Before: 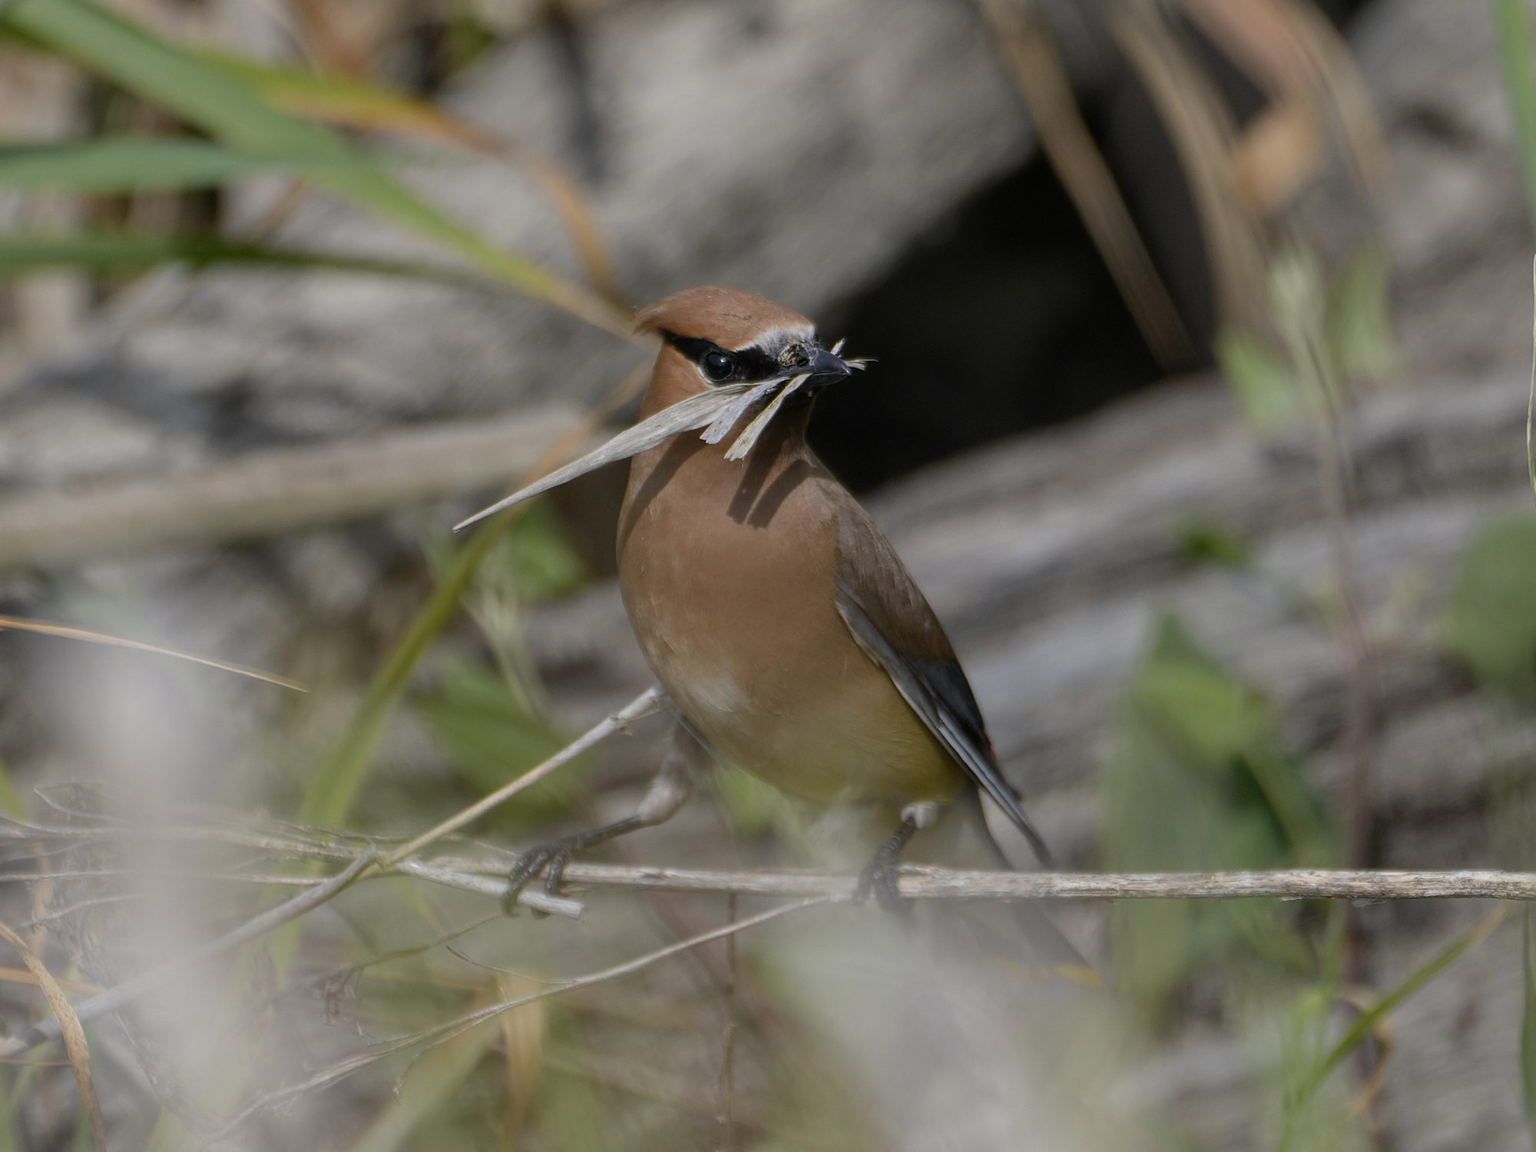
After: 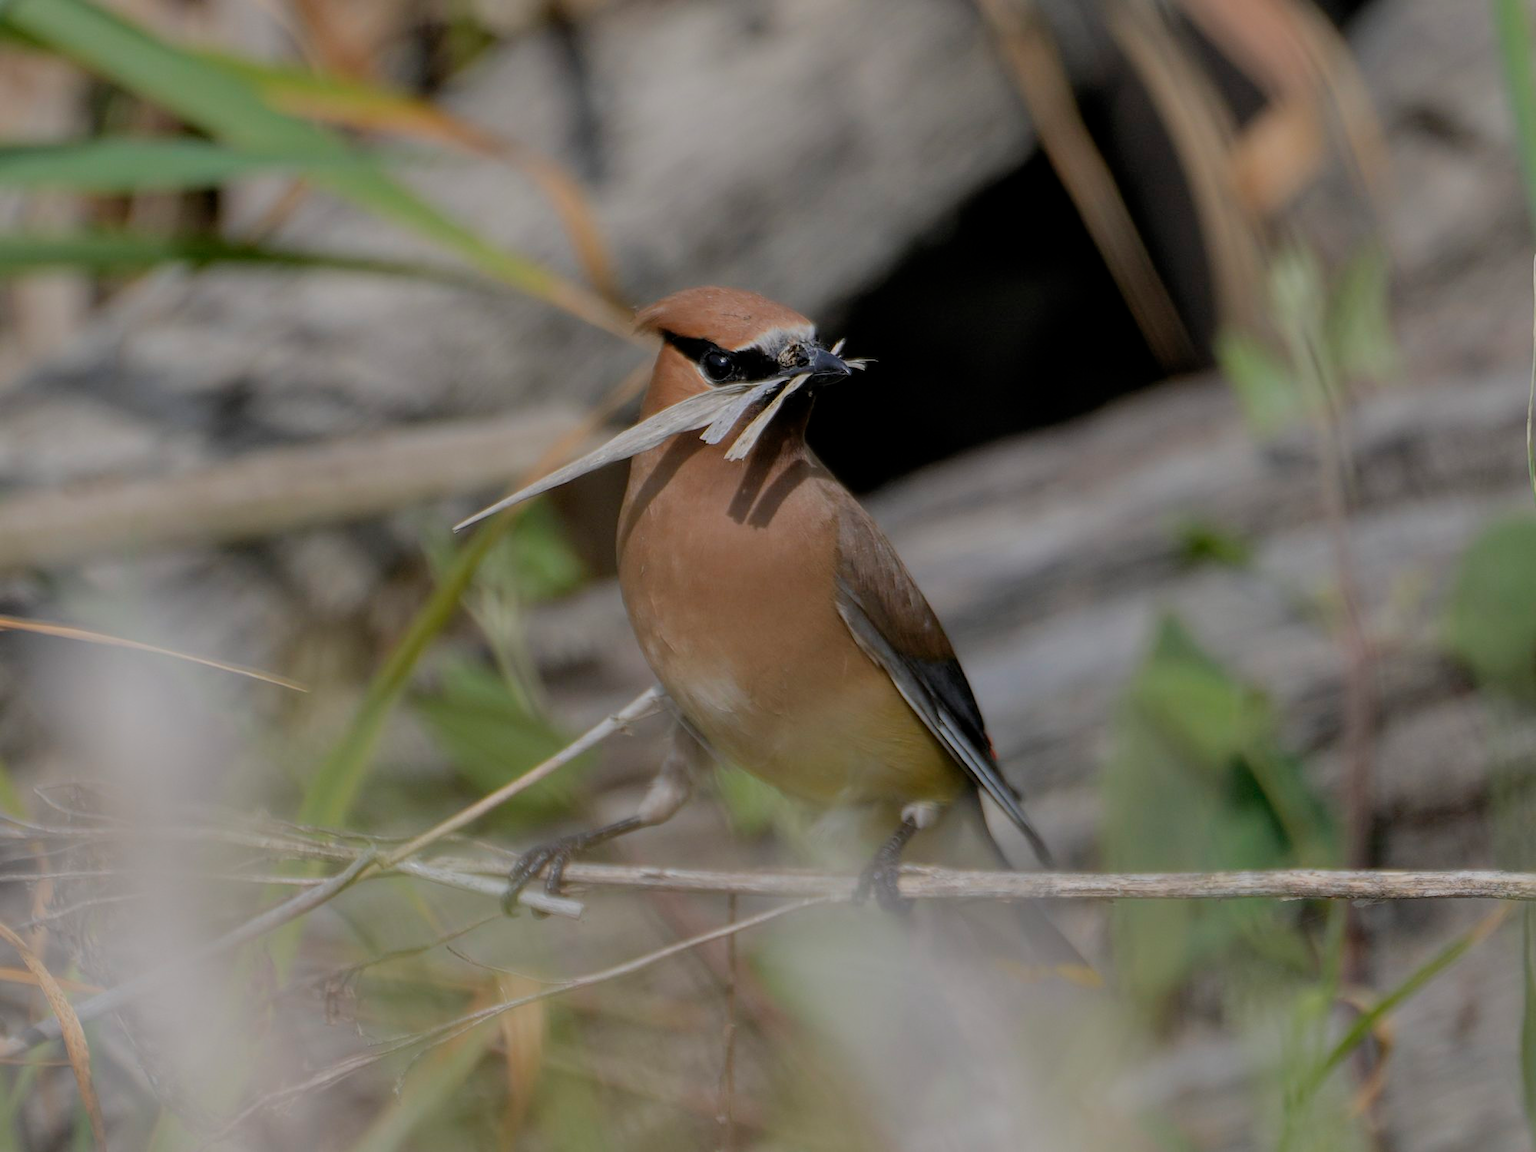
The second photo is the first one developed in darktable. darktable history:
filmic rgb: middle gray luminance 18.21%, black relative exposure -10.52 EV, white relative exposure 3.41 EV, threshold 3.06 EV, target black luminance 0%, hardness 6.03, latitude 98.79%, contrast 0.842, shadows ↔ highlights balance 0.5%, color science v6 (2022), iterations of high-quality reconstruction 10, enable highlight reconstruction true
